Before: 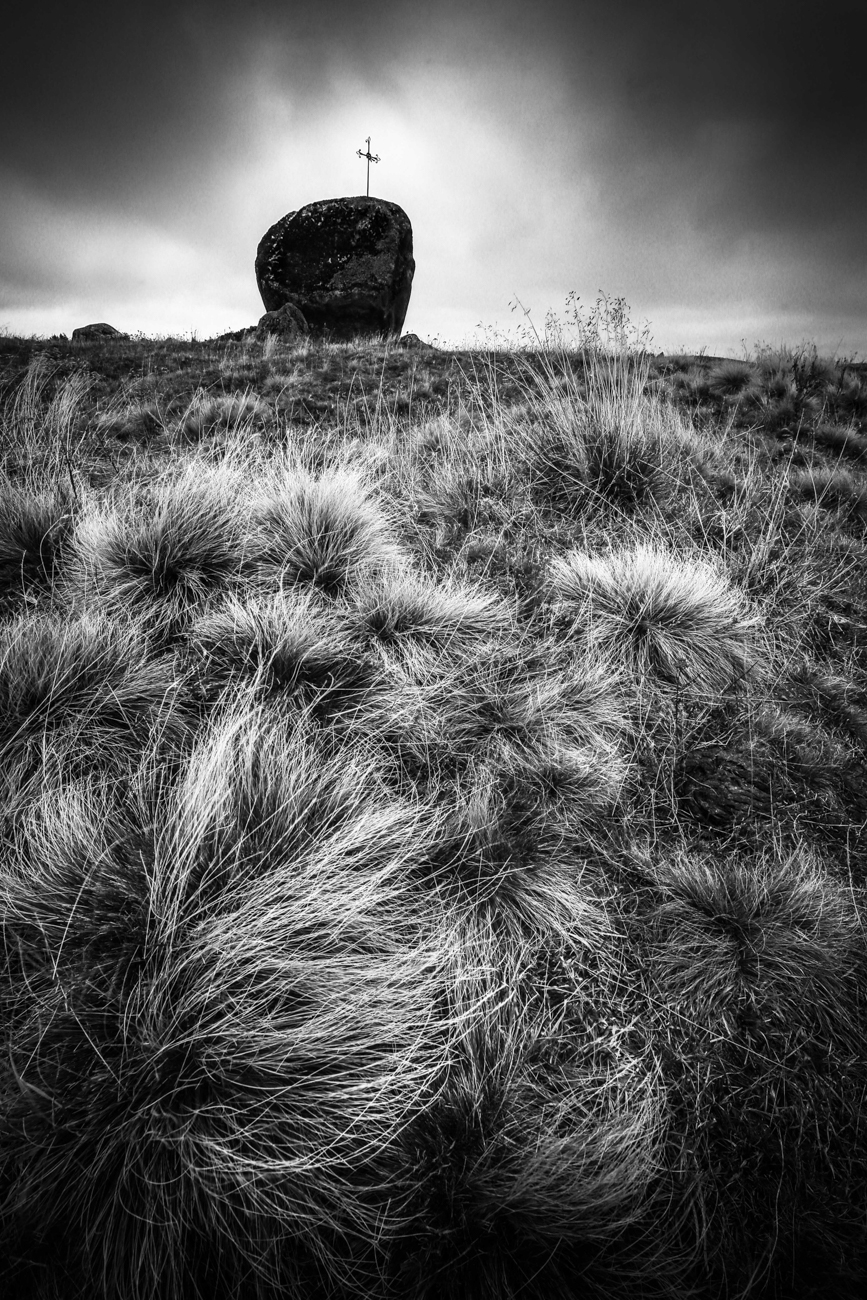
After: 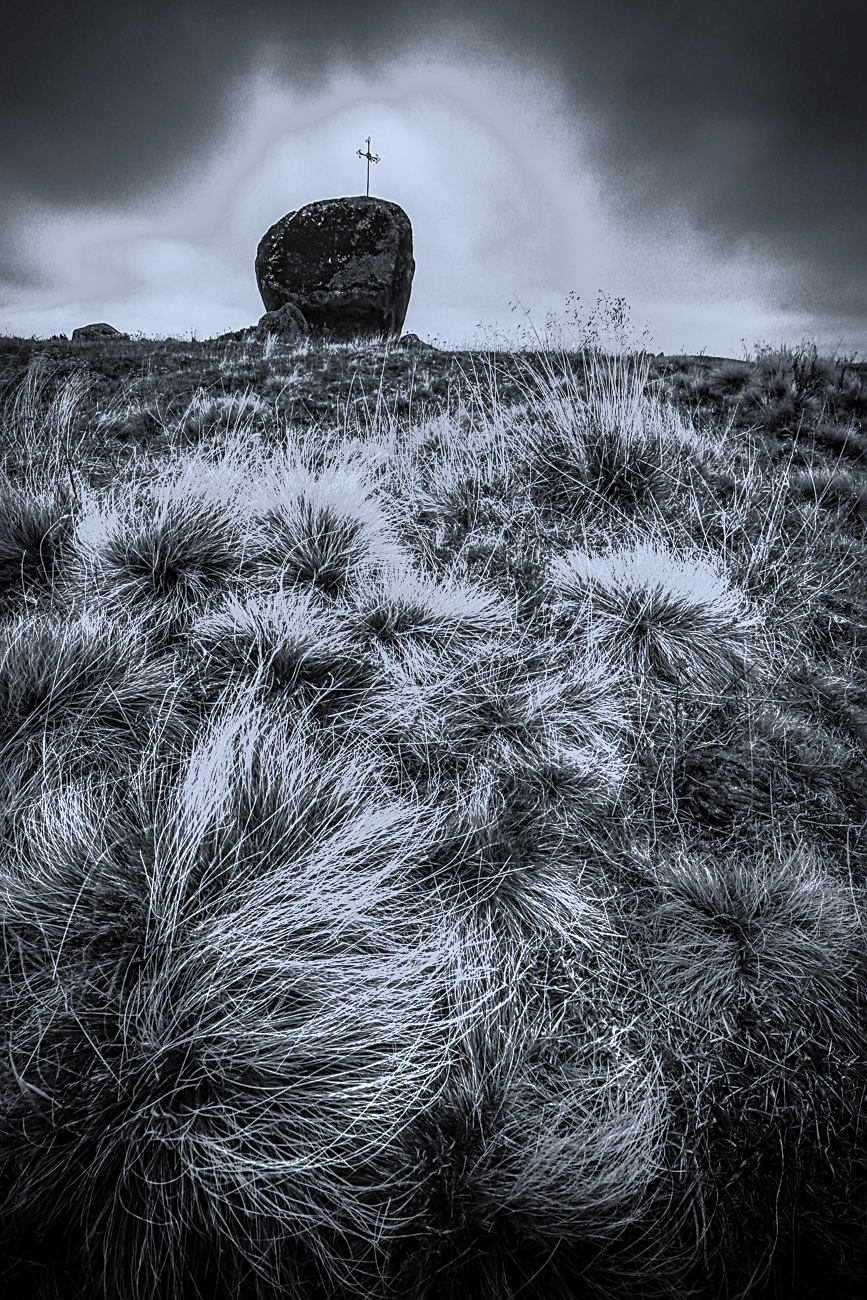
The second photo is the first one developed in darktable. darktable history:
sharpen: on, module defaults
white balance: red 0.931, blue 1.11
tone equalizer: -7 EV -0.63 EV, -6 EV 1 EV, -5 EV -0.45 EV, -4 EV 0.43 EV, -3 EV 0.41 EV, -2 EV 0.15 EV, -1 EV -0.15 EV, +0 EV -0.39 EV, smoothing diameter 25%, edges refinement/feathering 10, preserve details guided filter
local contrast: on, module defaults
